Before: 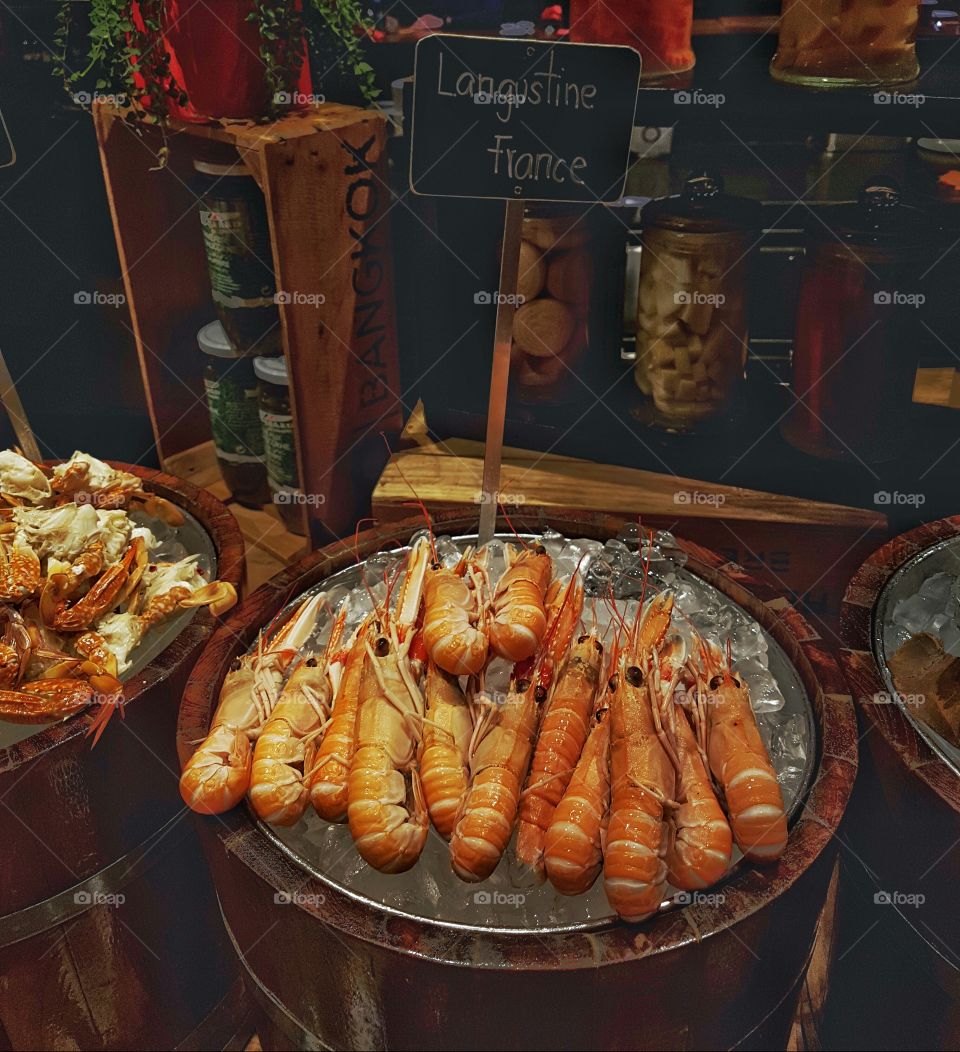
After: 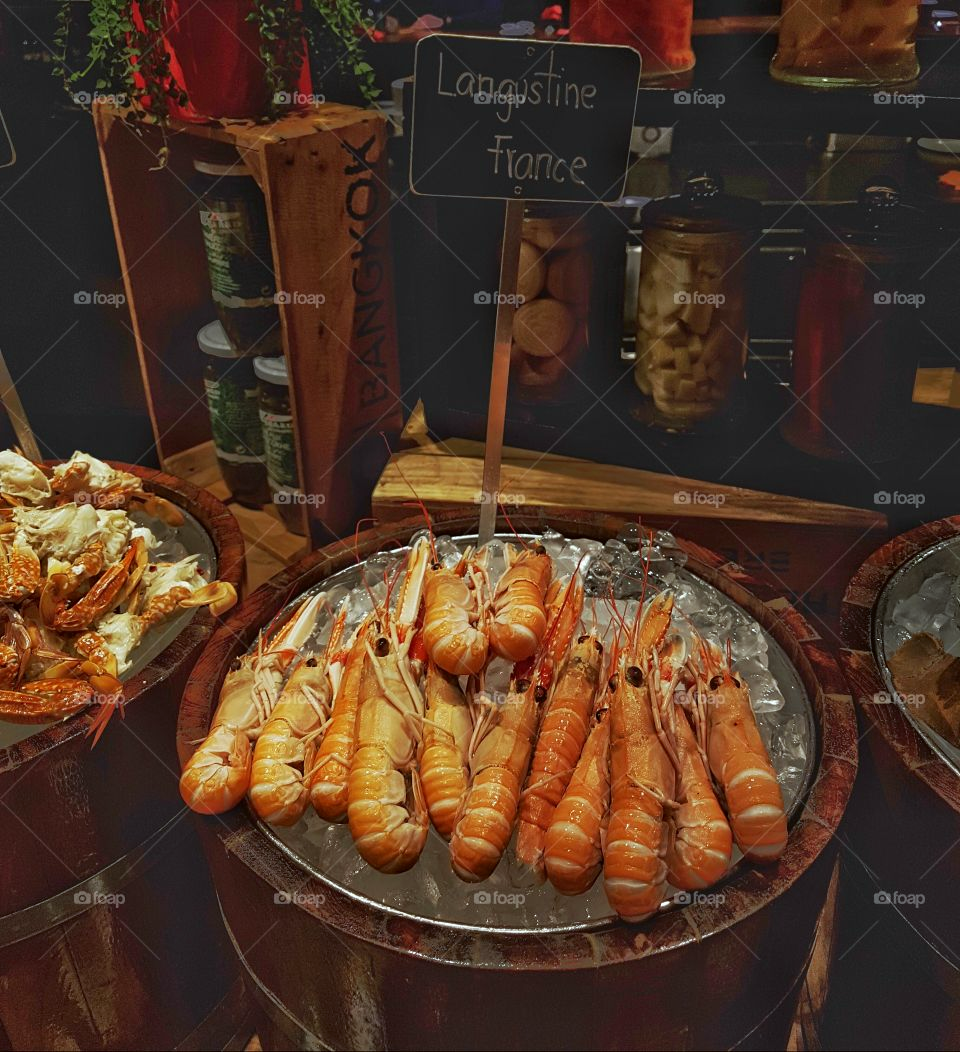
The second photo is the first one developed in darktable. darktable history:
color correction: highlights a* -2.94, highlights b* -2.04, shadows a* 2.44, shadows b* 2.99
